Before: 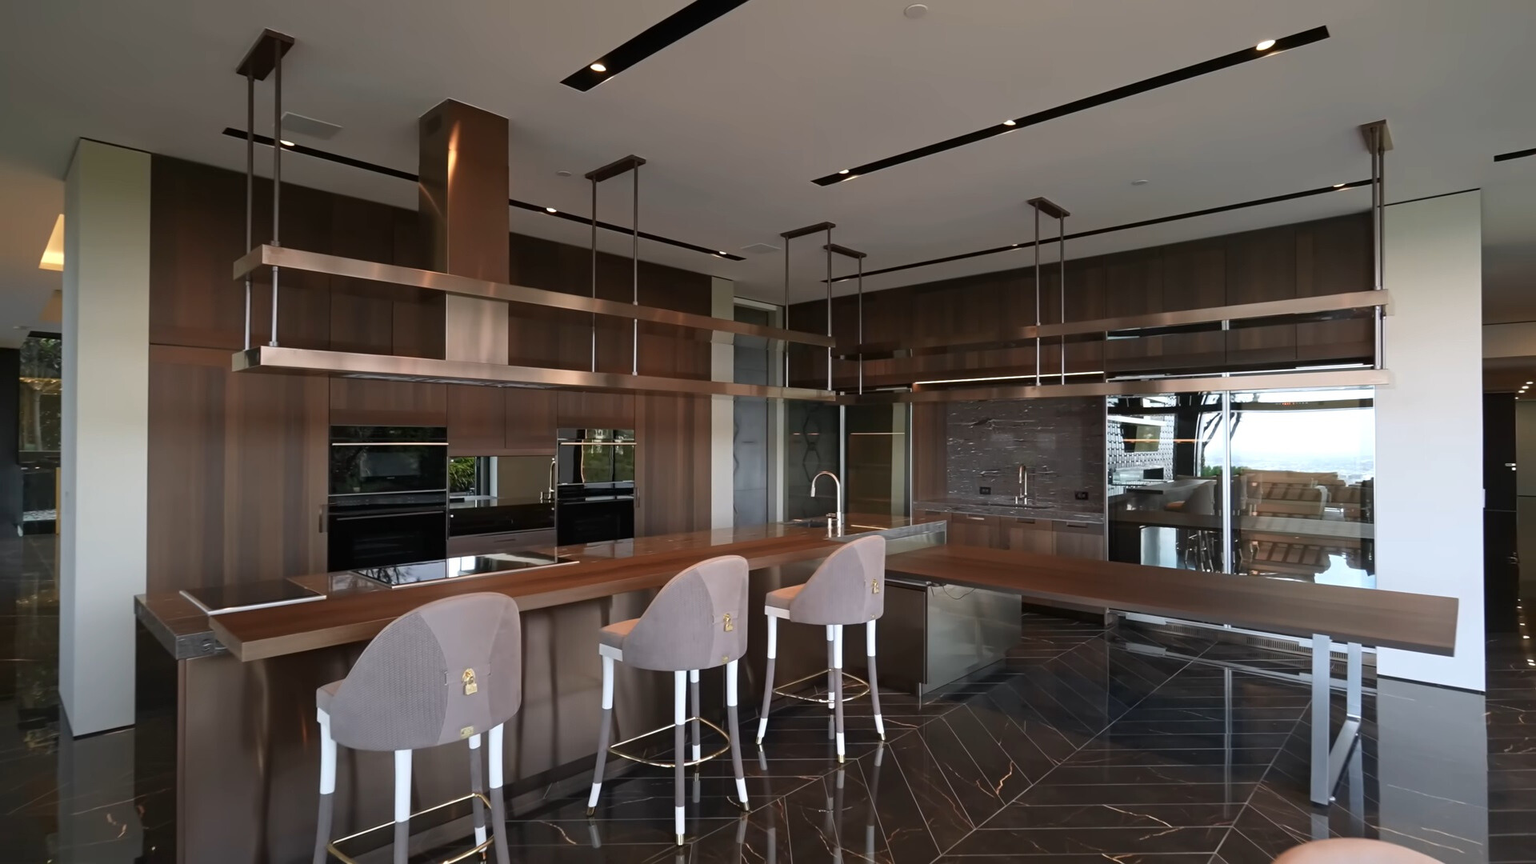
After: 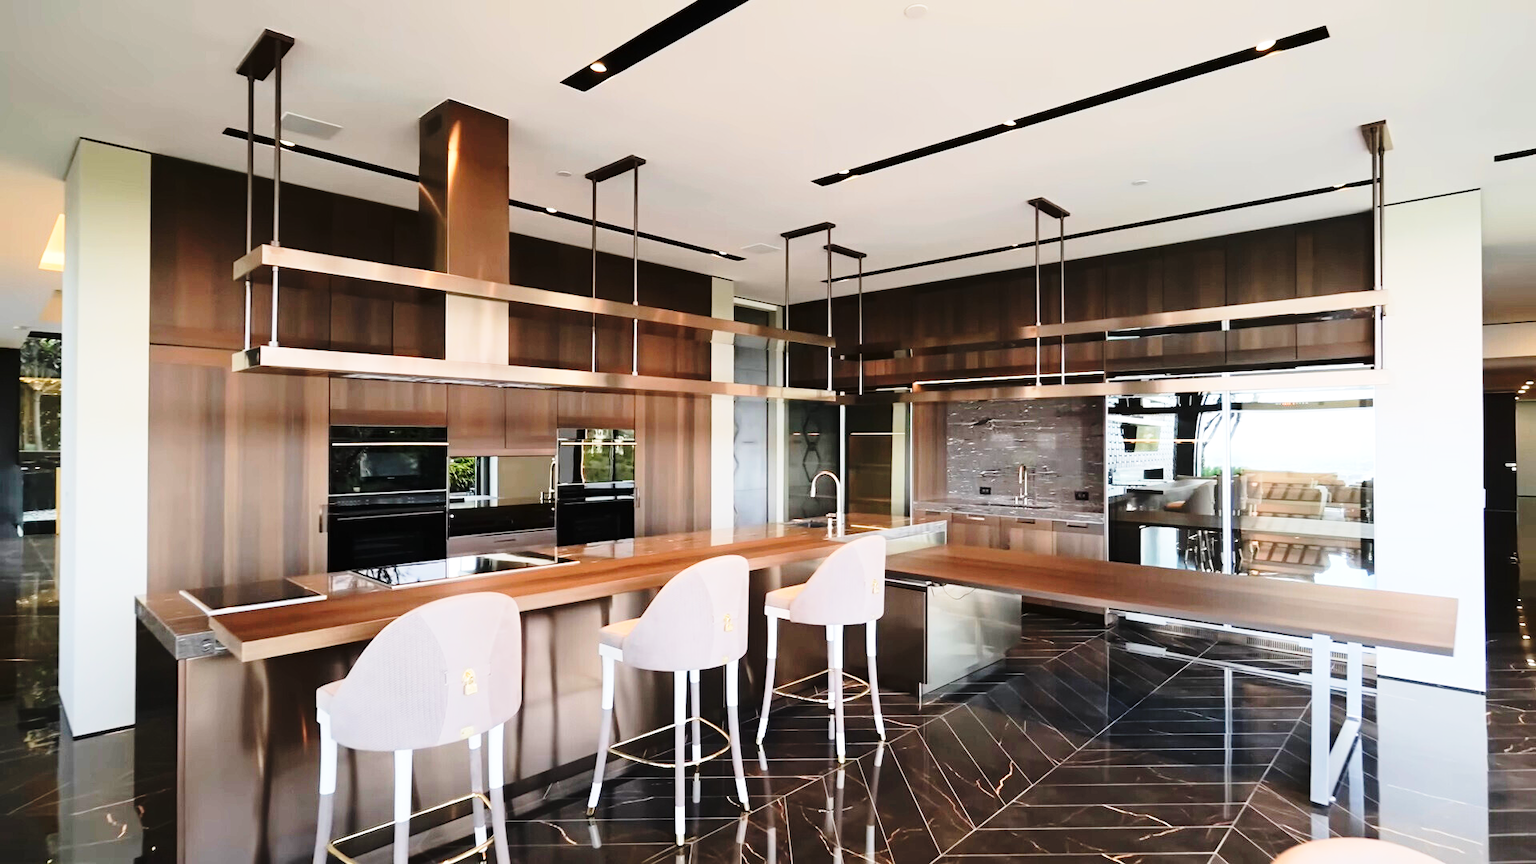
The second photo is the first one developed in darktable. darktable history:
tone equalizer: -7 EV 0.163 EV, -6 EV 0.605 EV, -5 EV 1.16 EV, -4 EV 1.31 EV, -3 EV 1.16 EV, -2 EV 0.6 EV, -1 EV 0.15 EV, edges refinement/feathering 500, mask exposure compensation -1.57 EV, preserve details no
base curve: curves: ch0 [(0, 0) (0.028, 0.03) (0.121, 0.232) (0.46, 0.748) (0.859, 0.968) (1, 1)], preserve colors none
